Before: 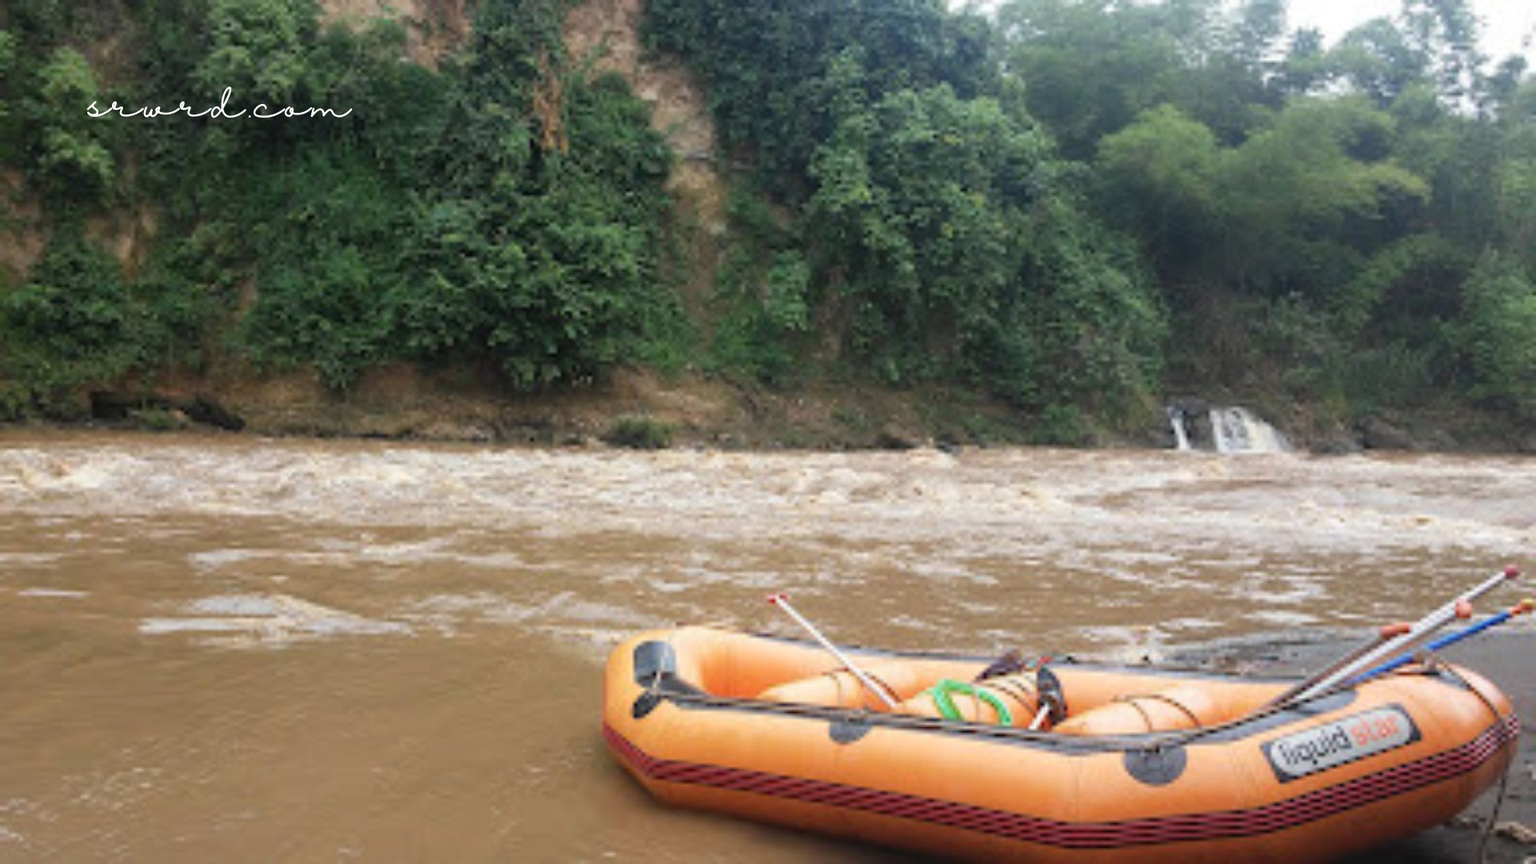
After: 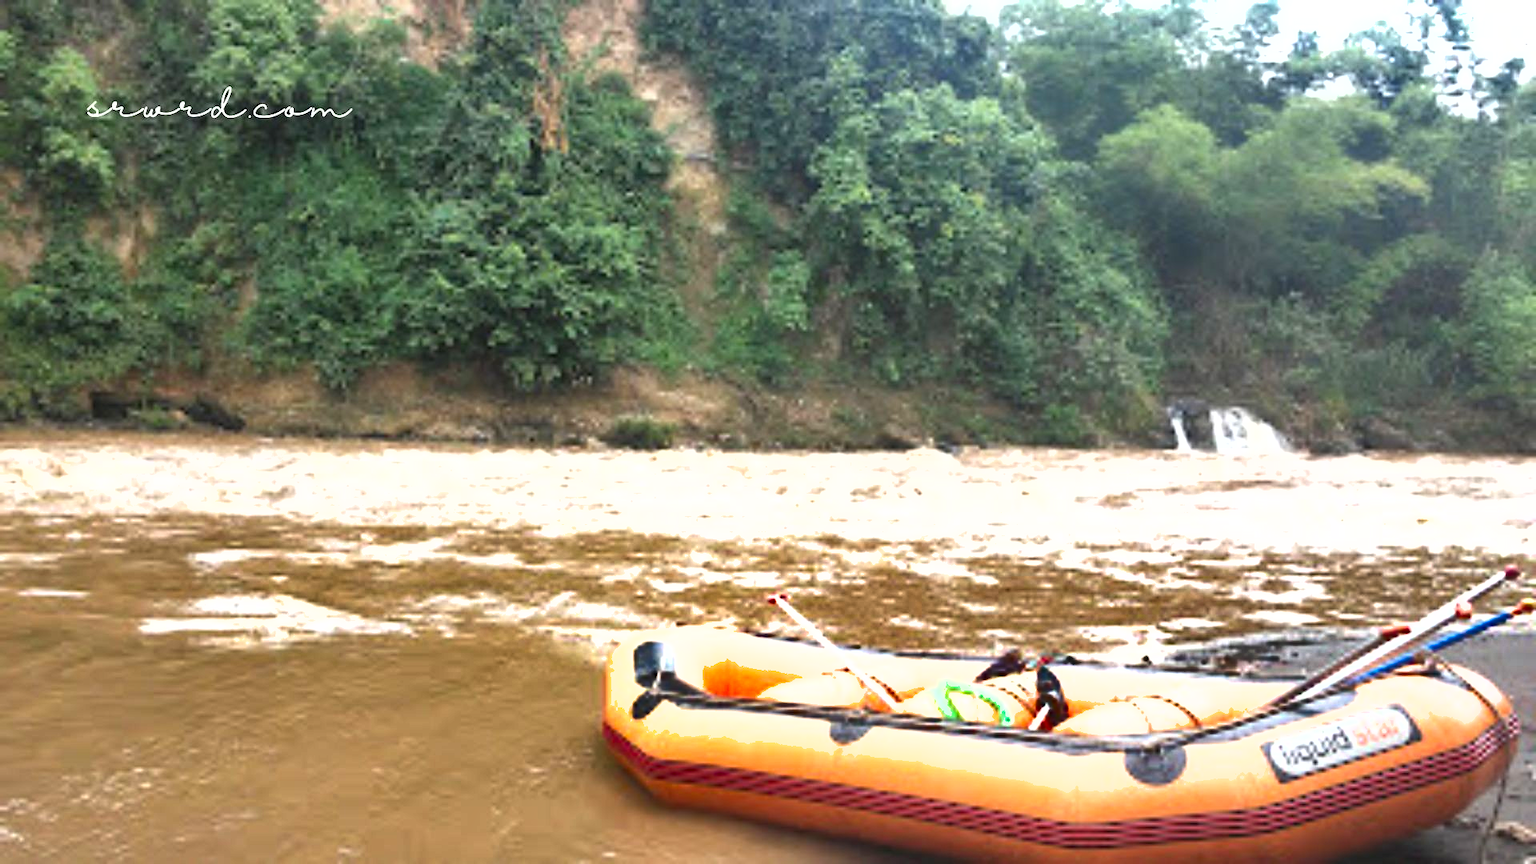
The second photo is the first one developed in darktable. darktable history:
shadows and highlights: white point adjustment 0.136, highlights -70.71, soften with gaussian
exposure: black level correction 0, exposure 1.102 EV, compensate exposure bias true, compensate highlight preservation false
